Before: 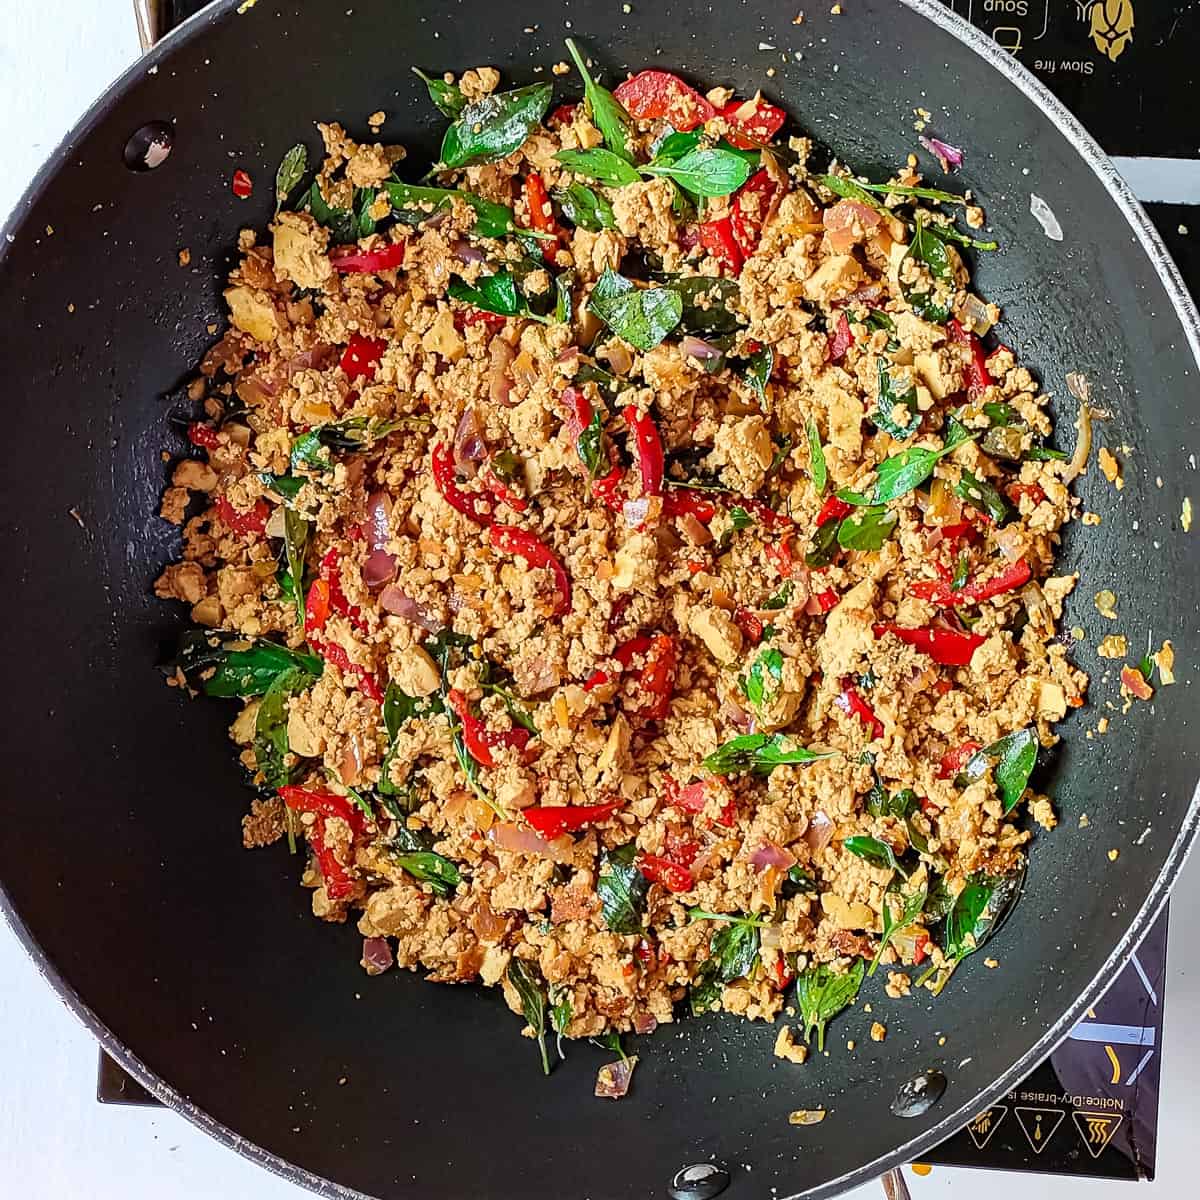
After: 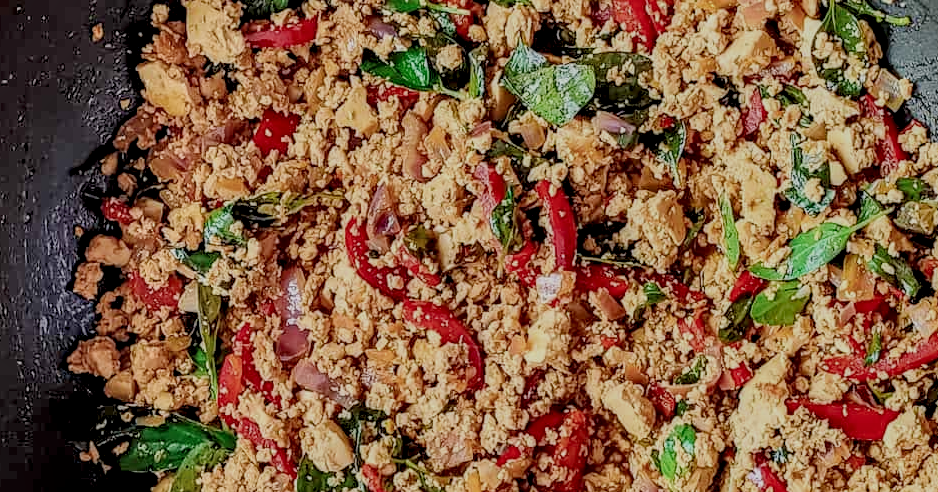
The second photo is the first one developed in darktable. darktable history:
crop: left 7.29%, top 18.802%, right 14.47%, bottom 40.195%
local contrast: highlights 21%, shadows 71%, detail 170%
filmic rgb: middle gray luminance 2.64%, black relative exposure -10.02 EV, white relative exposure 6.99 EV, threshold 3.01 EV, dynamic range scaling 10.37%, target black luminance 0%, hardness 3.17, latitude 43.95%, contrast 0.684, highlights saturation mix 4.54%, shadows ↔ highlights balance 13.9%, enable highlight reconstruction true
